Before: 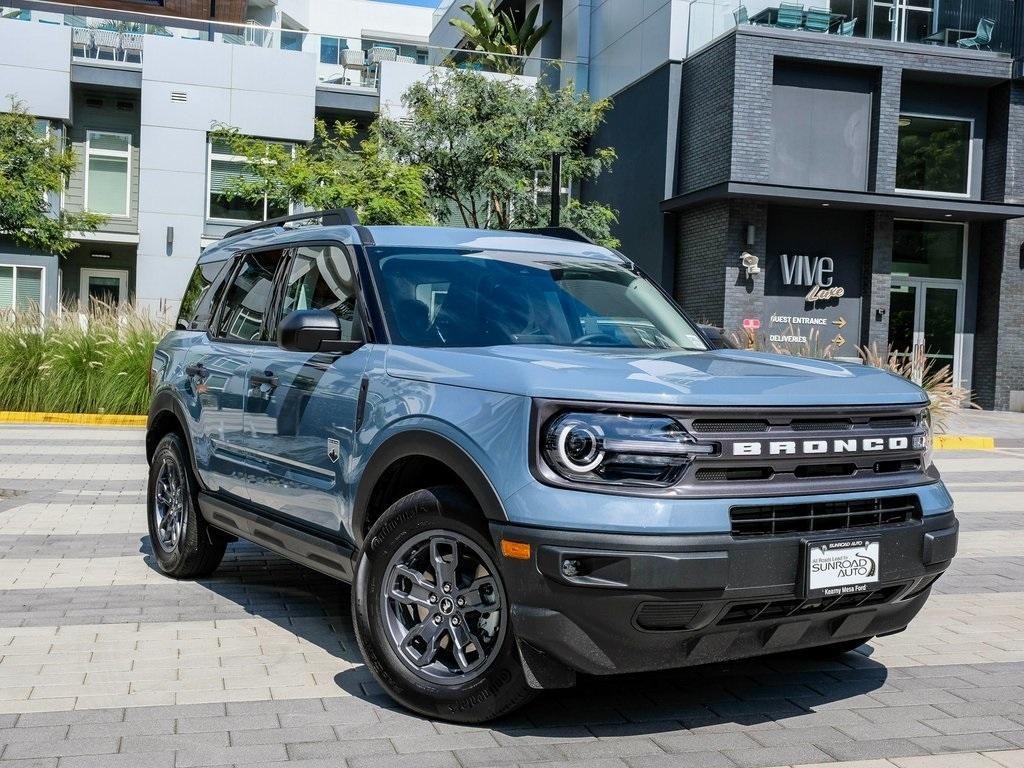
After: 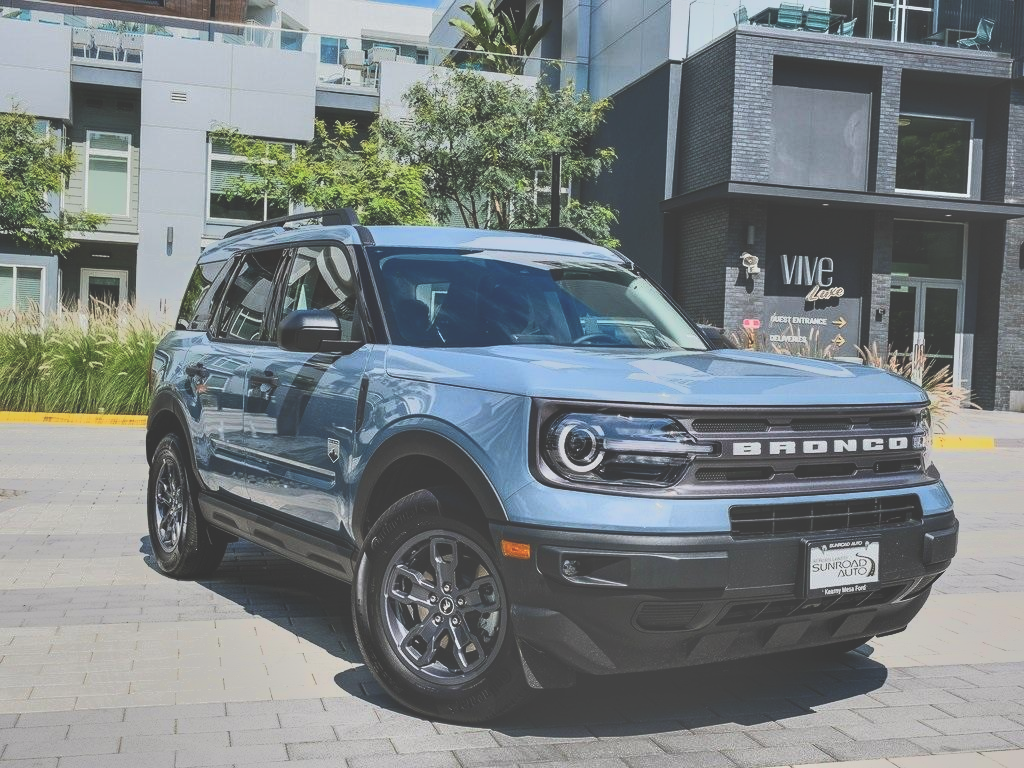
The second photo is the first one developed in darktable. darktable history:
tone equalizer: -7 EV -0.63 EV, -6 EV 1 EV, -5 EV -0.45 EV, -4 EV 0.43 EV, -3 EV 0.41 EV, -2 EV 0.15 EV, -1 EV -0.15 EV, +0 EV -0.39 EV, smoothing diameter 25%, edges refinement/feathering 10, preserve details guided filter
exposure: black level correction -0.041, exposure 0.064 EV, compensate highlight preservation false
